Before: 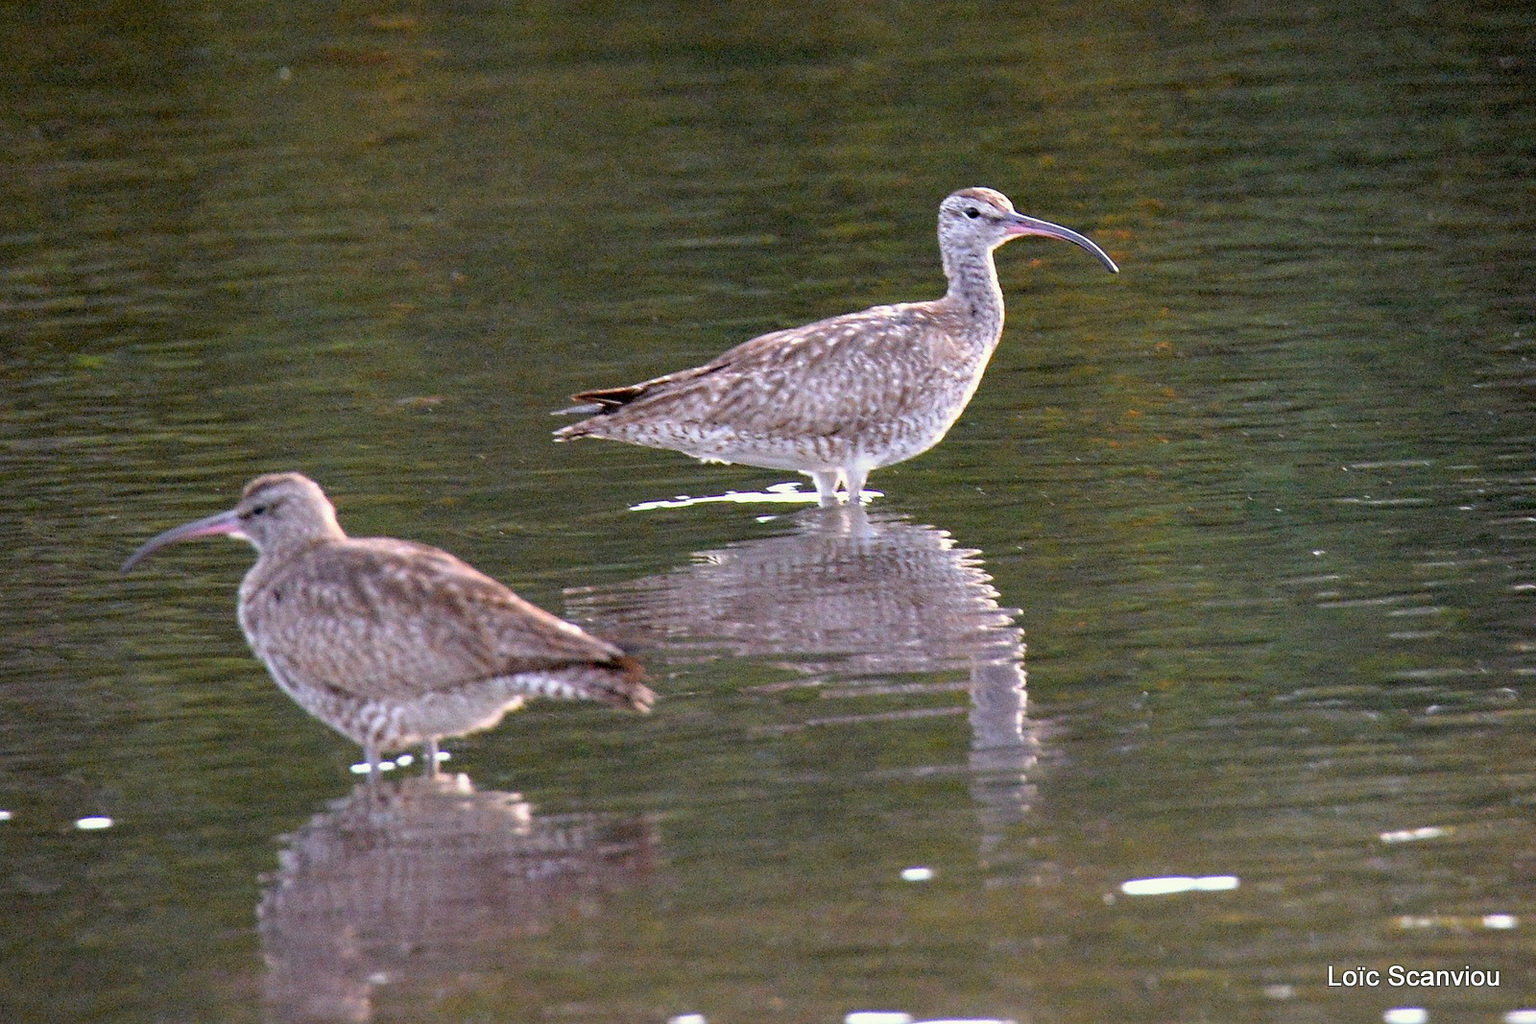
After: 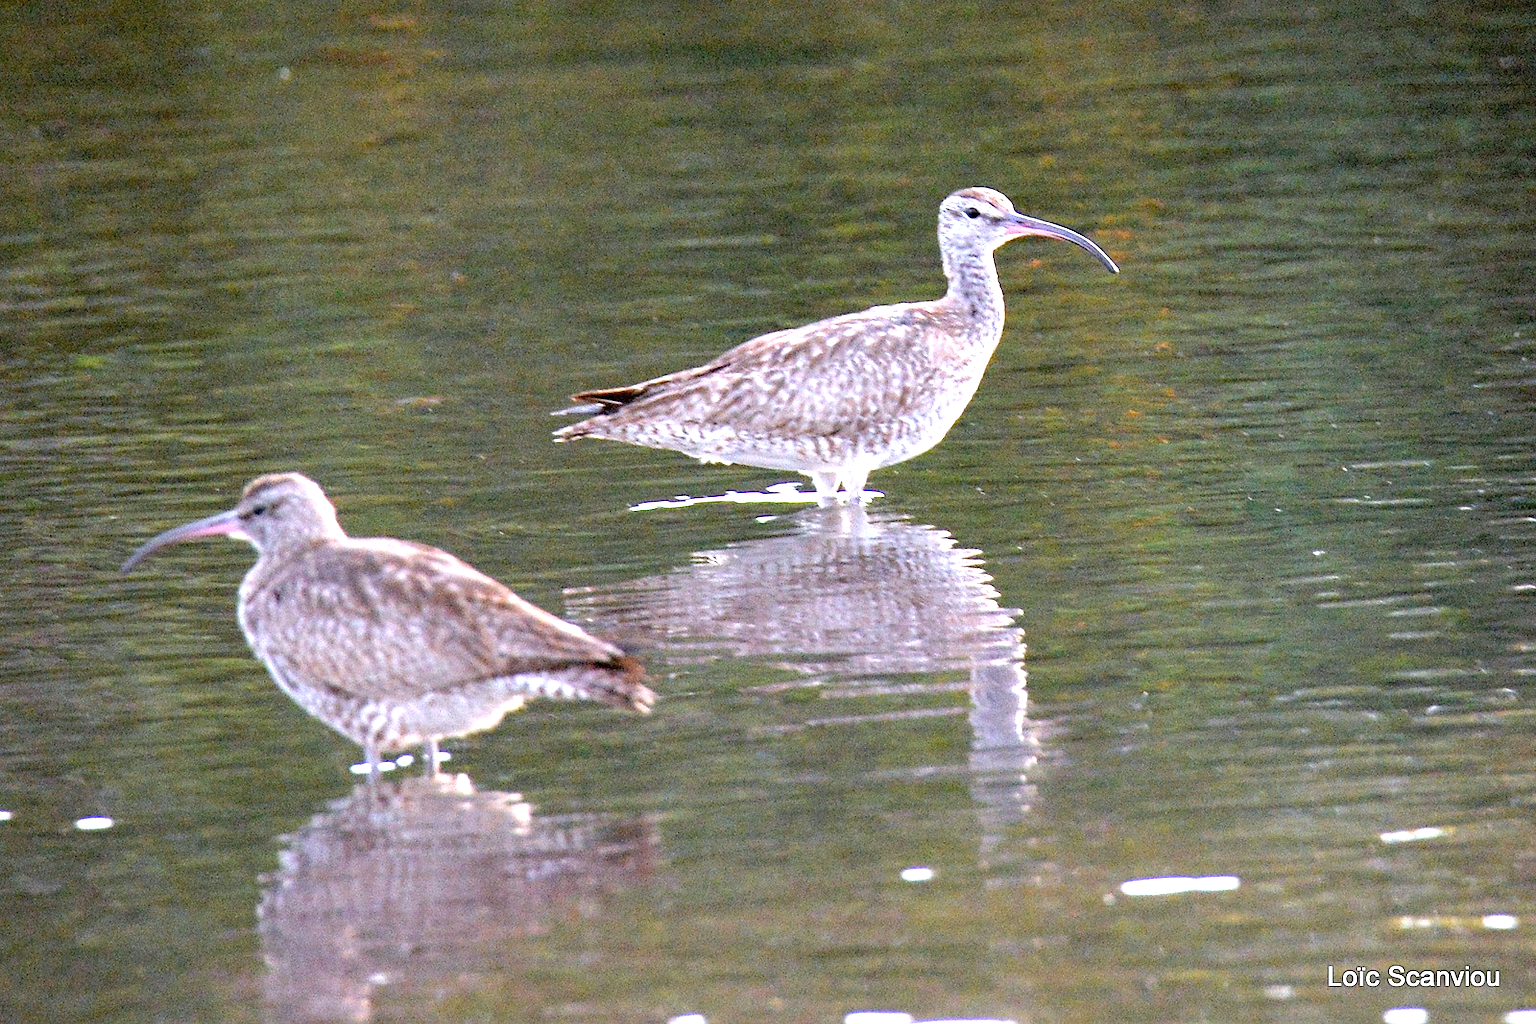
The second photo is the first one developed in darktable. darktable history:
exposure: exposure 1 EV, compensate highlight preservation false
color calibration: x 0.355, y 0.367, temperature 4700.38 K
